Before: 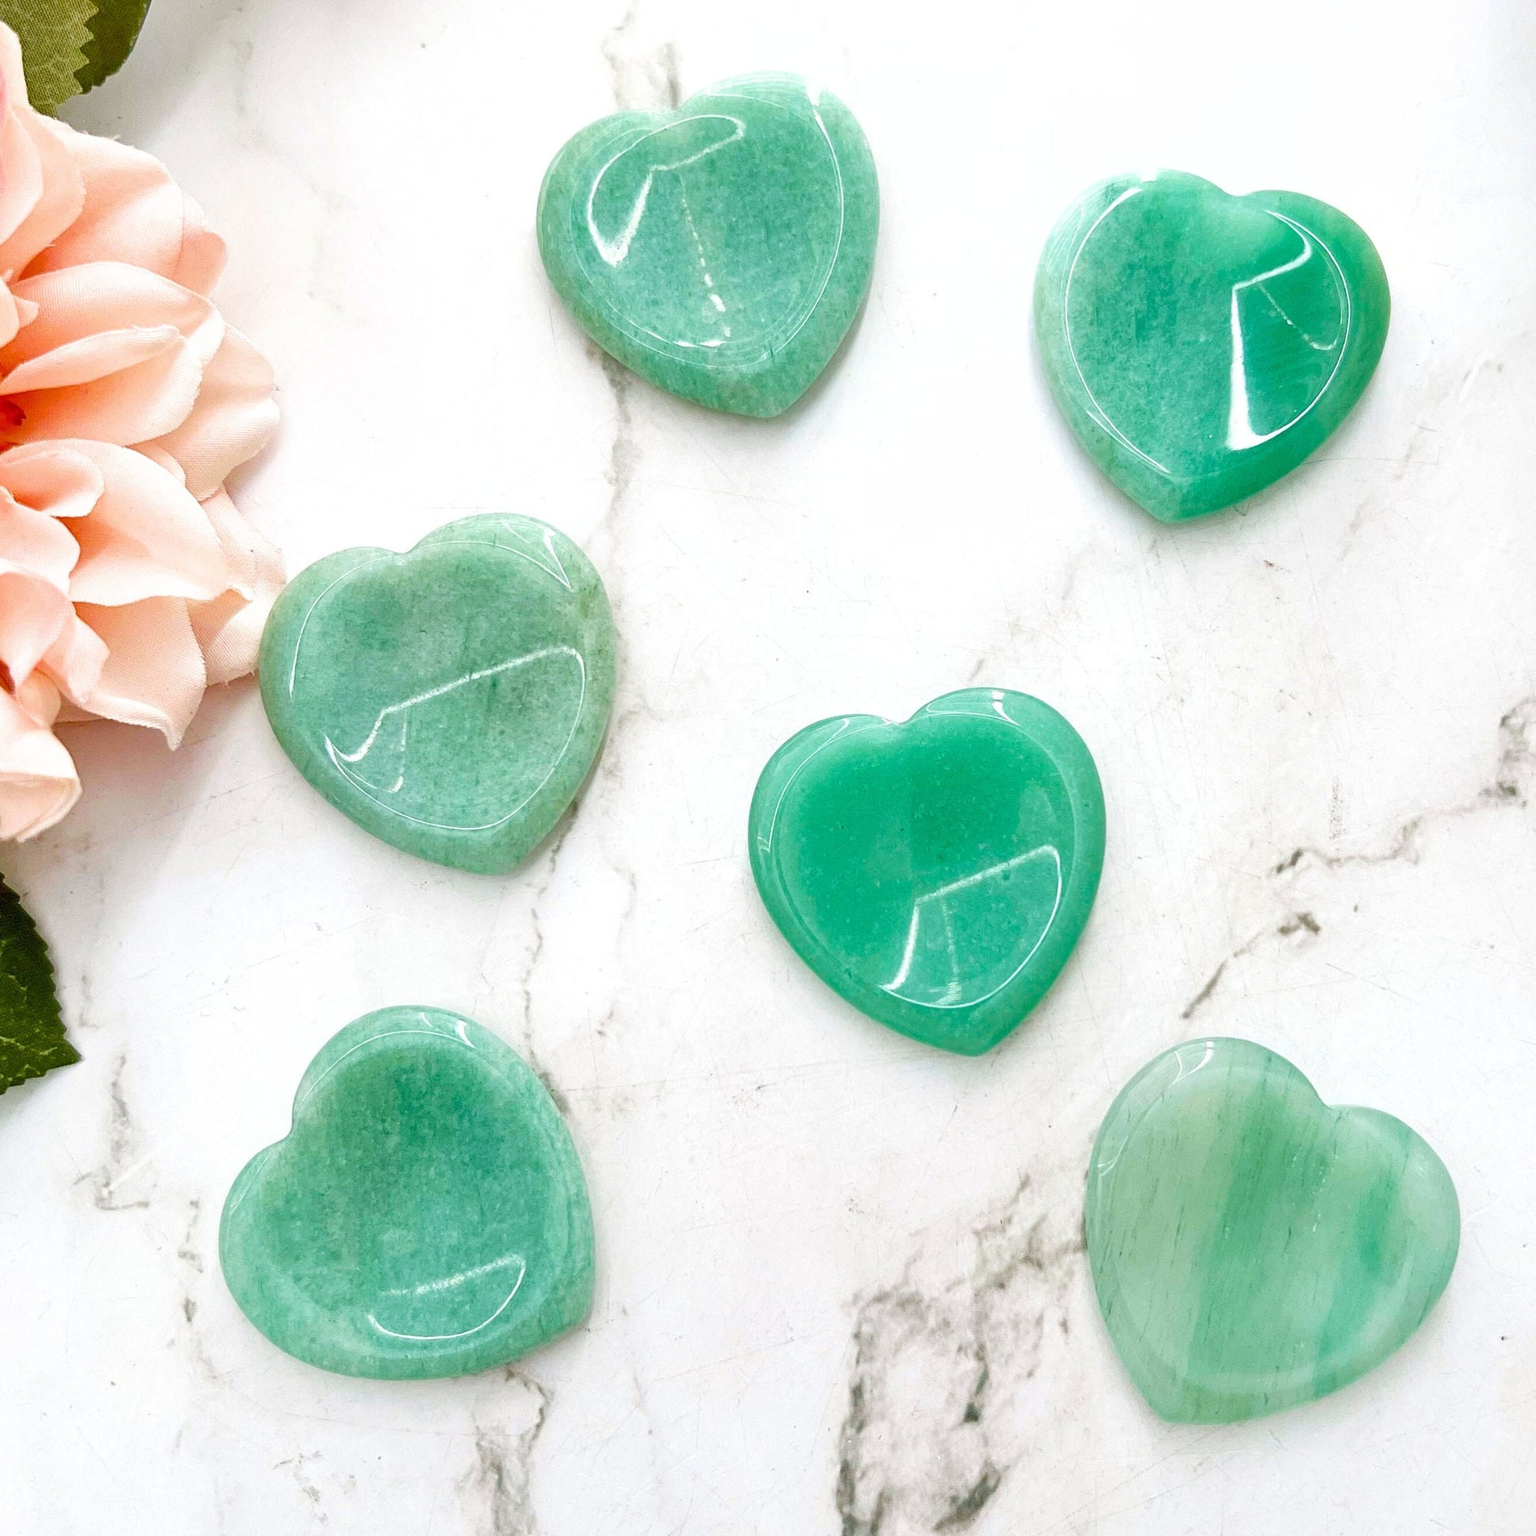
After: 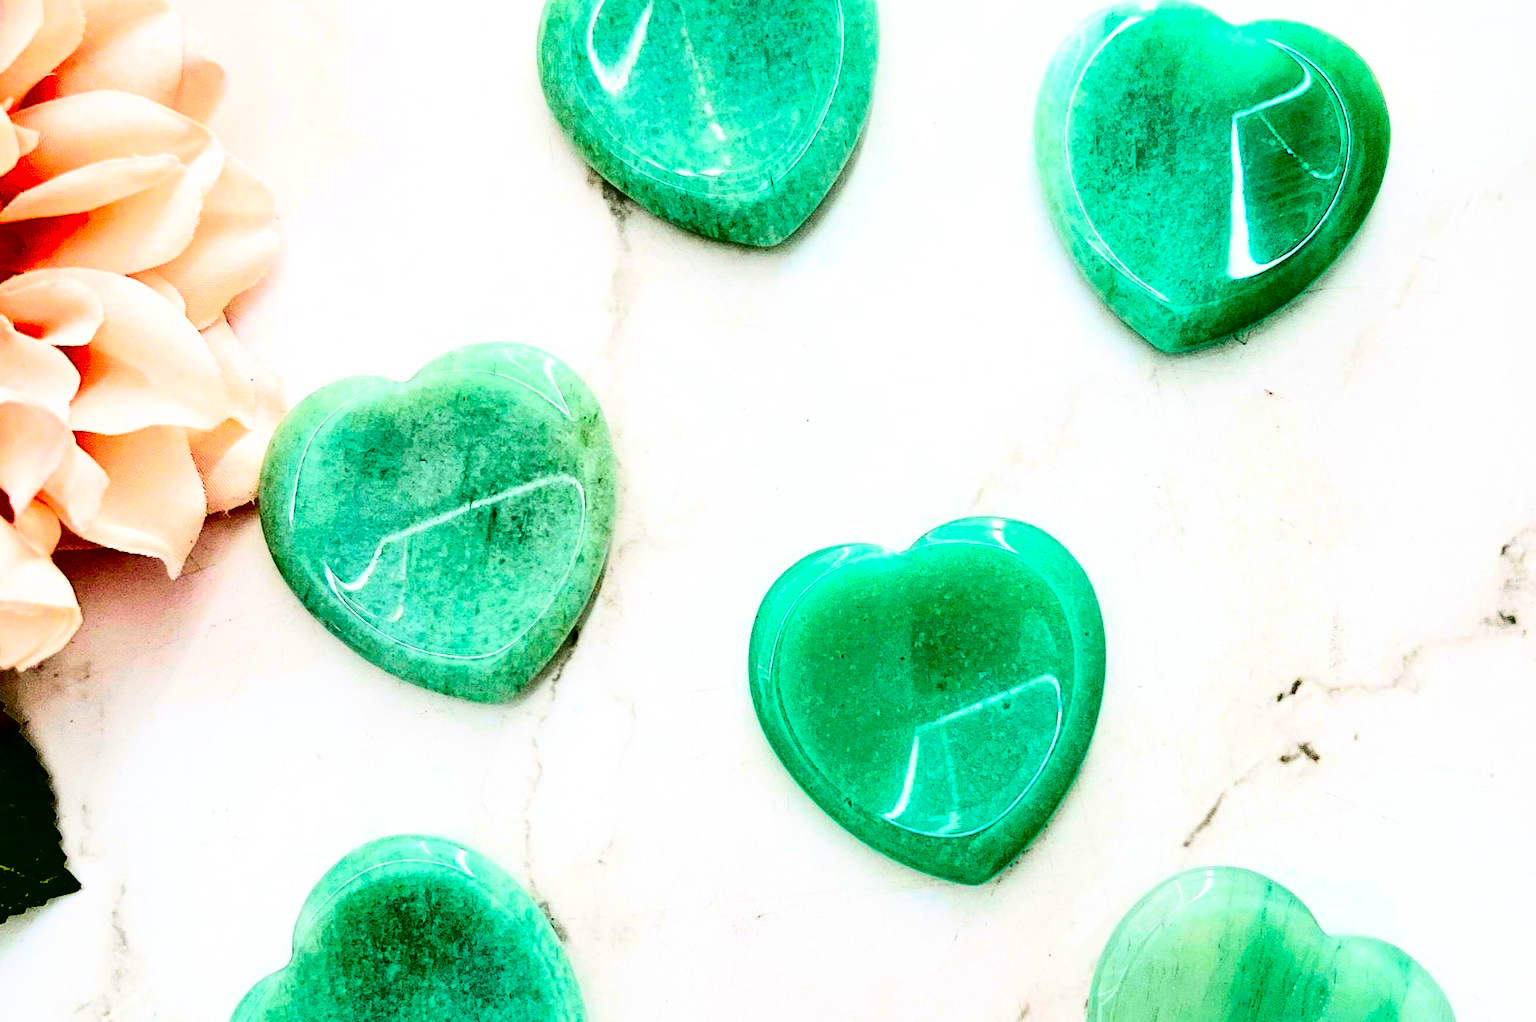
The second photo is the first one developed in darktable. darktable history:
crop: top 11.168%, bottom 22.183%
contrast brightness saturation: contrast 0.759, brightness -0.995, saturation 0.983
